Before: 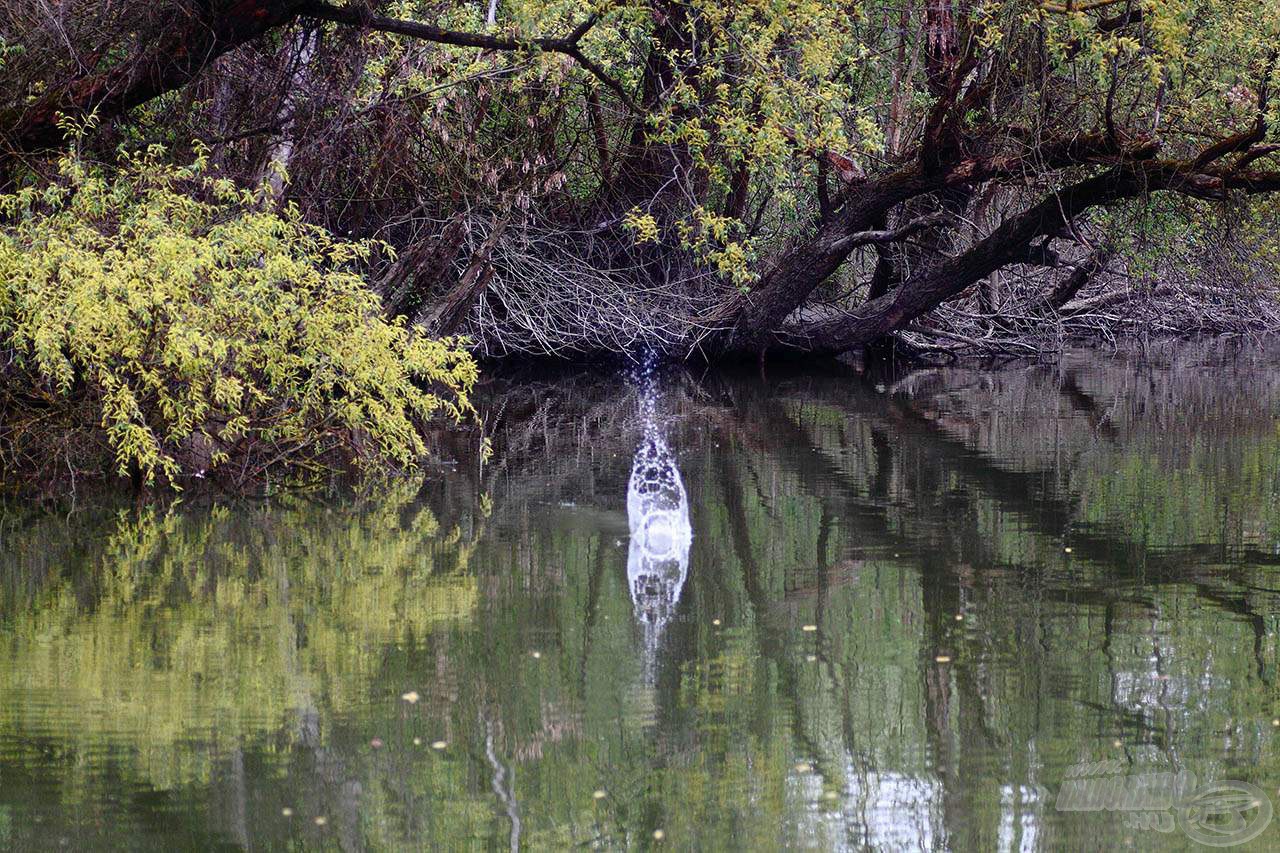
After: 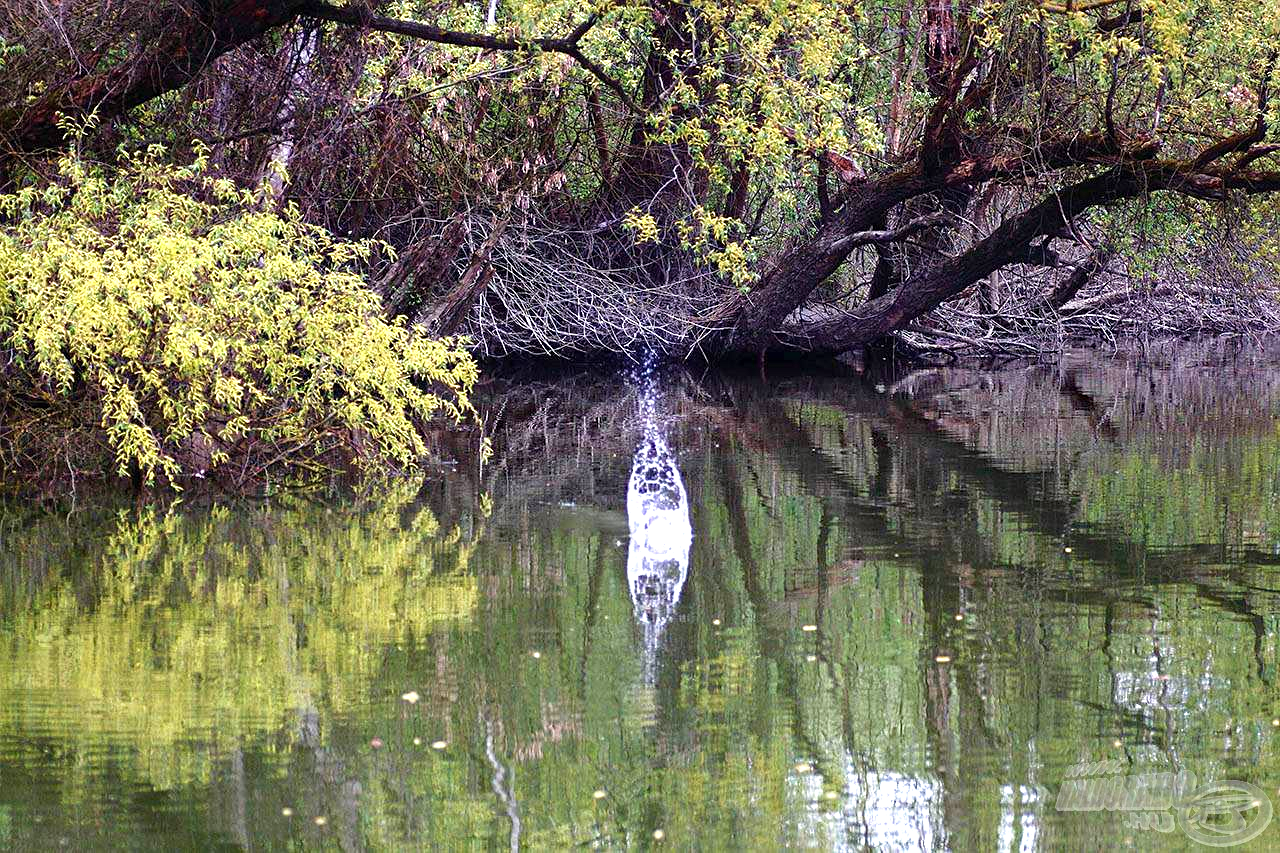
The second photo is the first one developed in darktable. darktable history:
exposure: exposure 0.729 EV, compensate exposure bias true, compensate highlight preservation false
haze removal: strength 0.282, distance 0.244, compatibility mode true, adaptive false
sharpen: amount 0.215
velvia: on, module defaults
